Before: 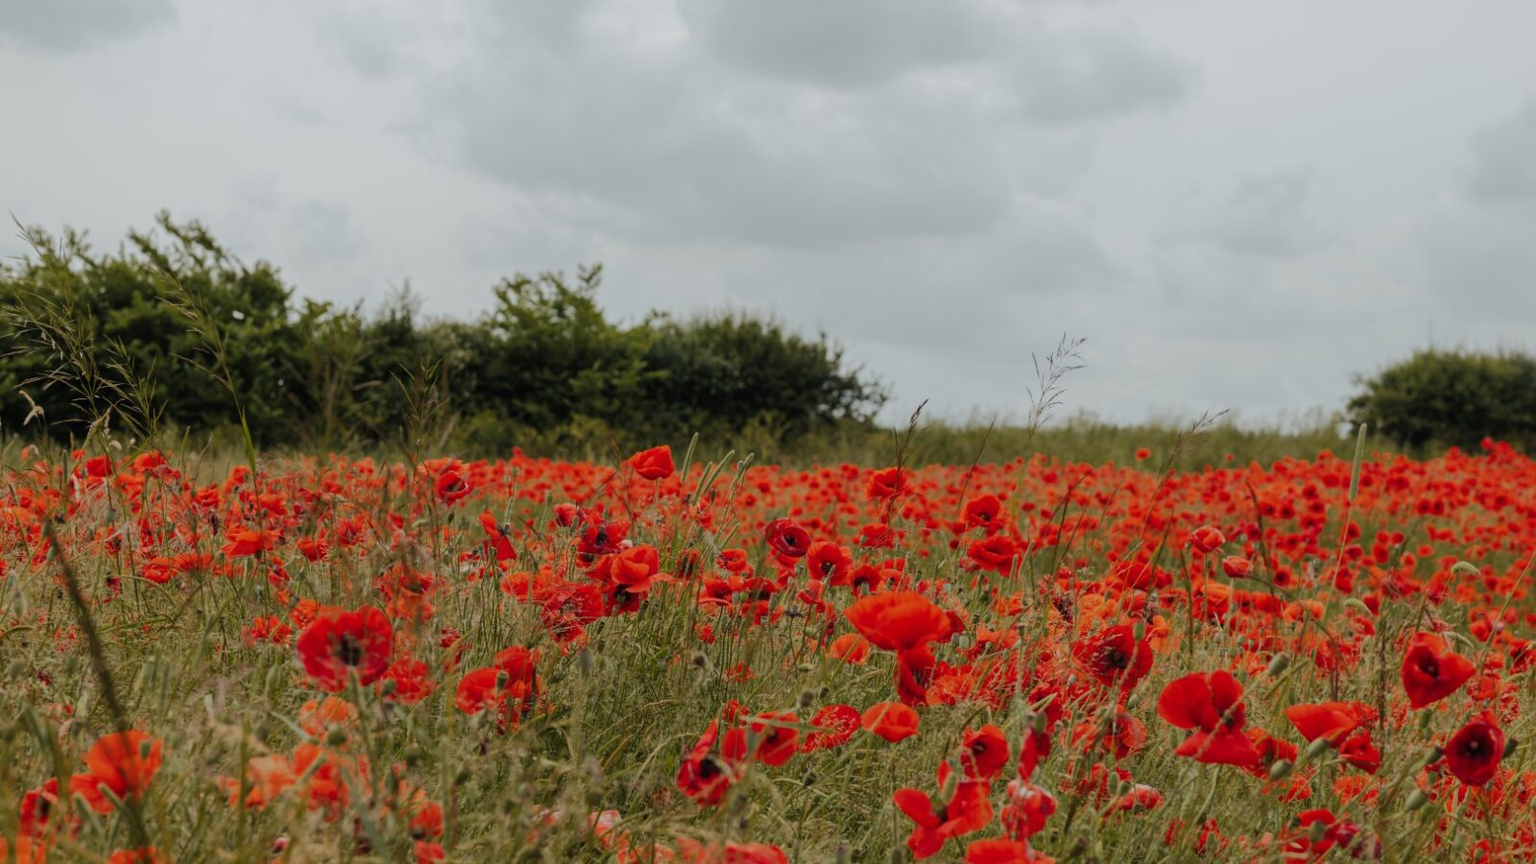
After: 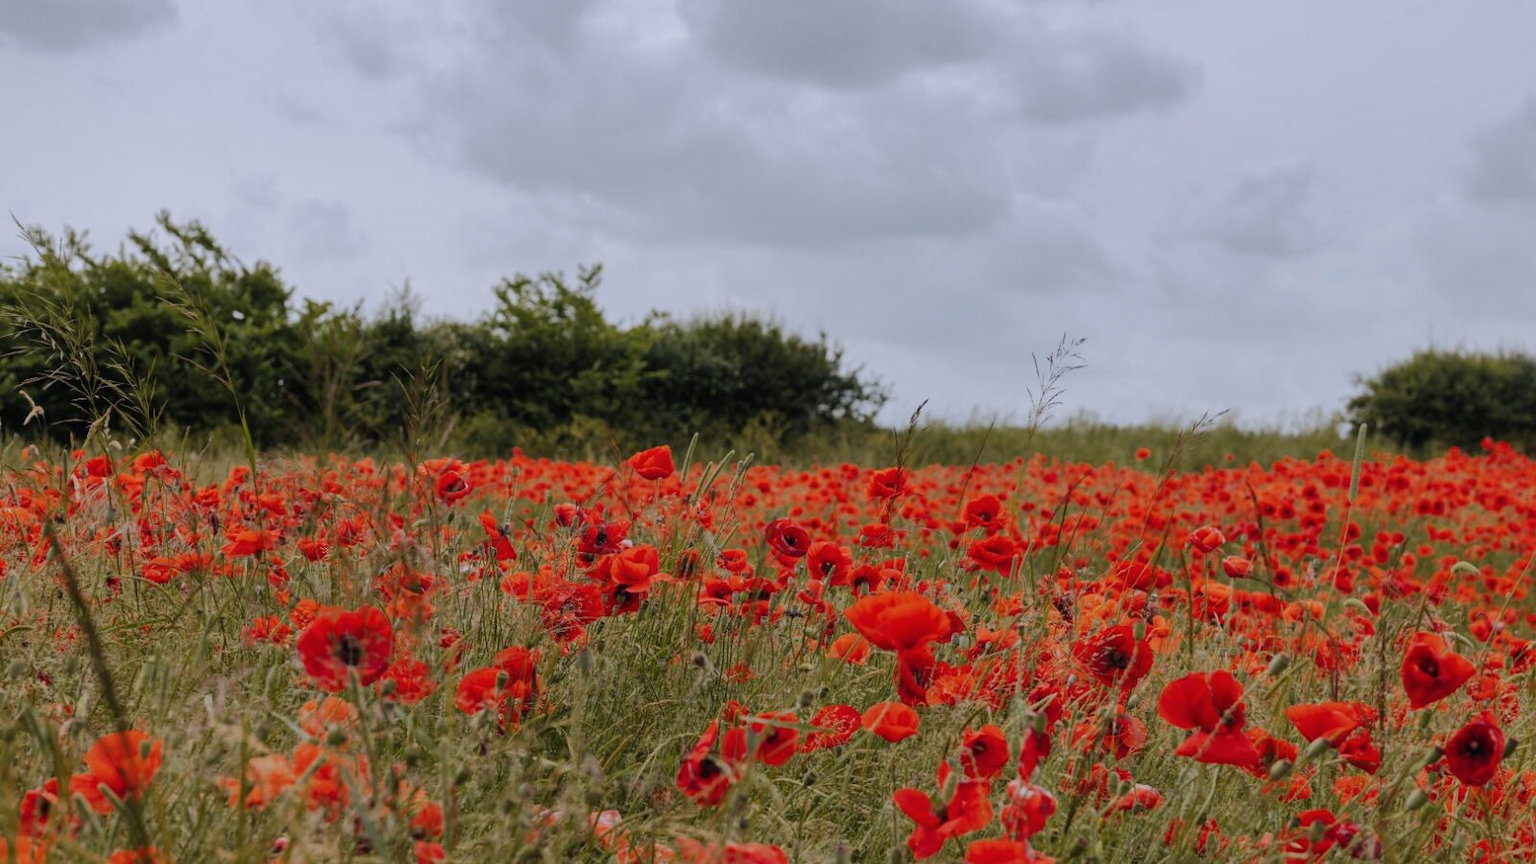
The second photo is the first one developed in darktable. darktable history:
white balance: red 1.004, blue 1.096
shadows and highlights: shadows 12, white point adjustment 1.2, soften with gaussian
